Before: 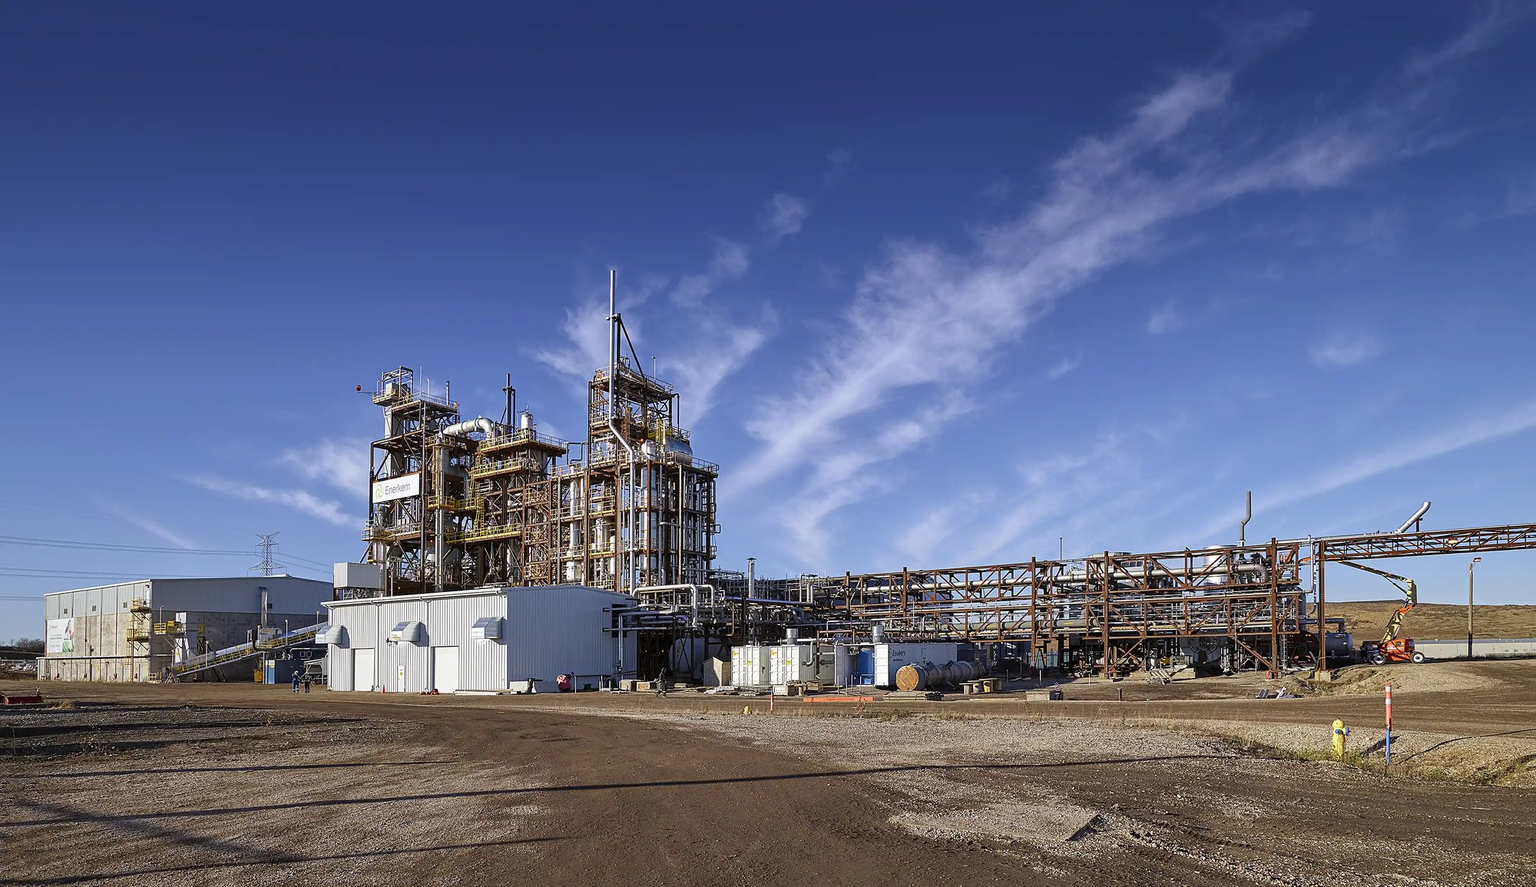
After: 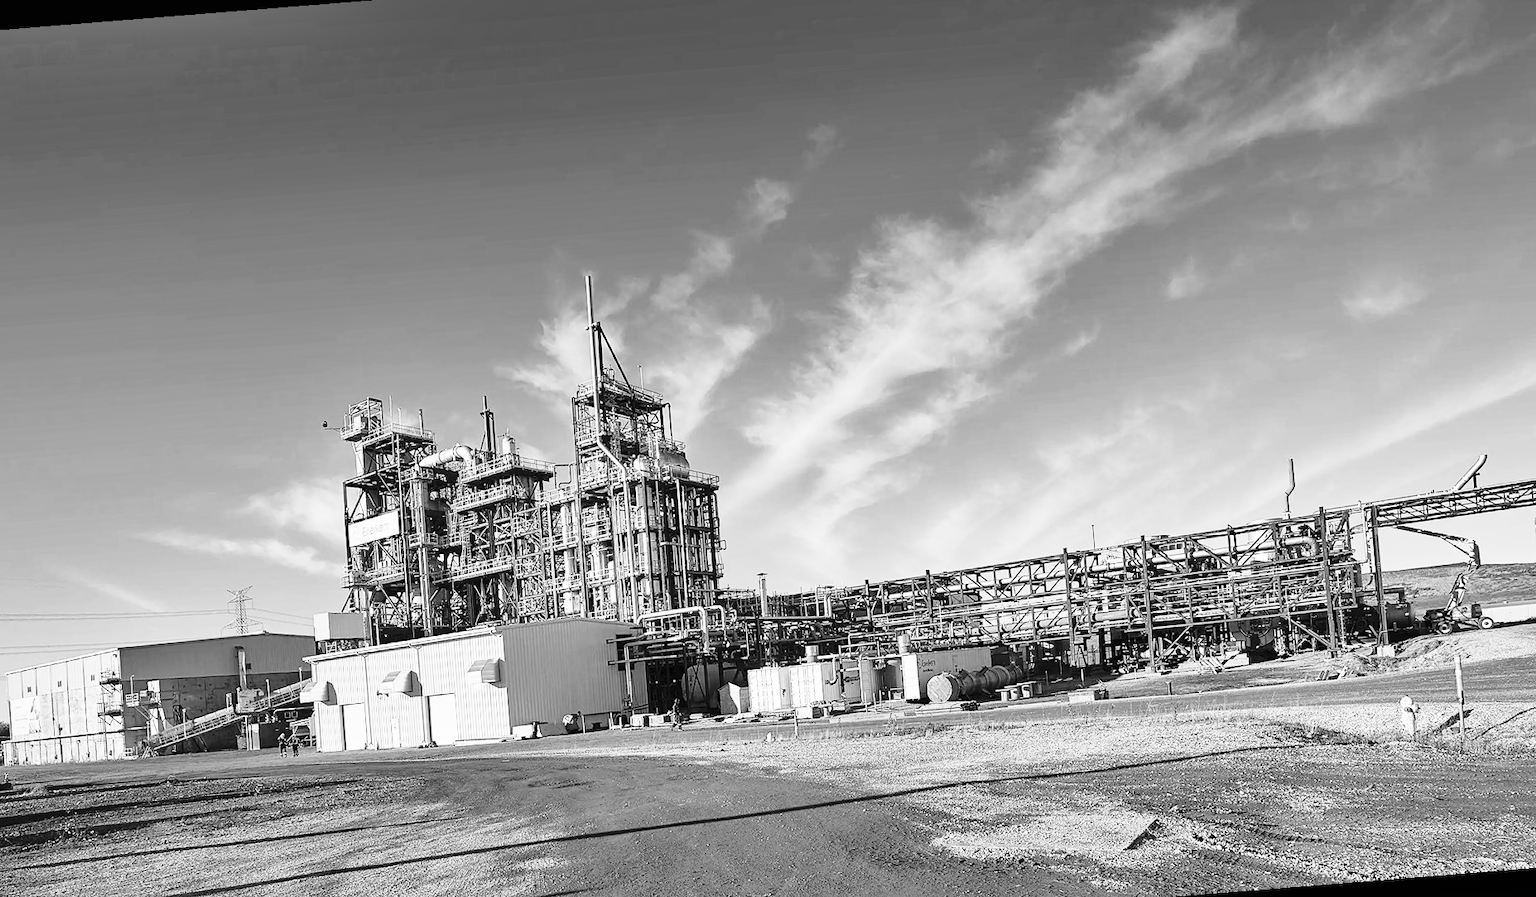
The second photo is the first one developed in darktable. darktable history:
exposure: black level correction 0, exposure 0.5 EV, compensate exposure bias true, compensate highlight preservation false
monochrome: a 32, b 64, size 2.3
base curve: curves: ch0 [(0, 0) (0.032, 0.037) (0.105, 0.228) (0.435, 0.76) (0.856, 0.983) (1, 1)], preserve colors none
rotate and perspective: rotation -4.57°, crop left 0.054, crop right 0.944, crop top 0.087, crop bottom 0.914
shadows and highlights: soften with gaussian
